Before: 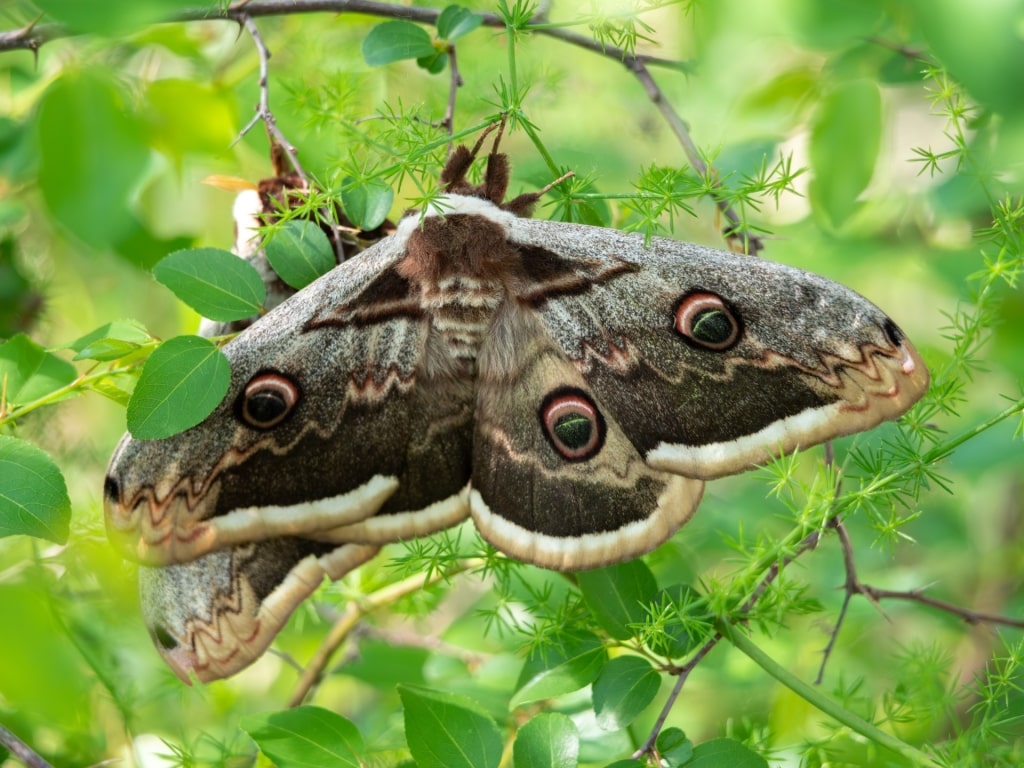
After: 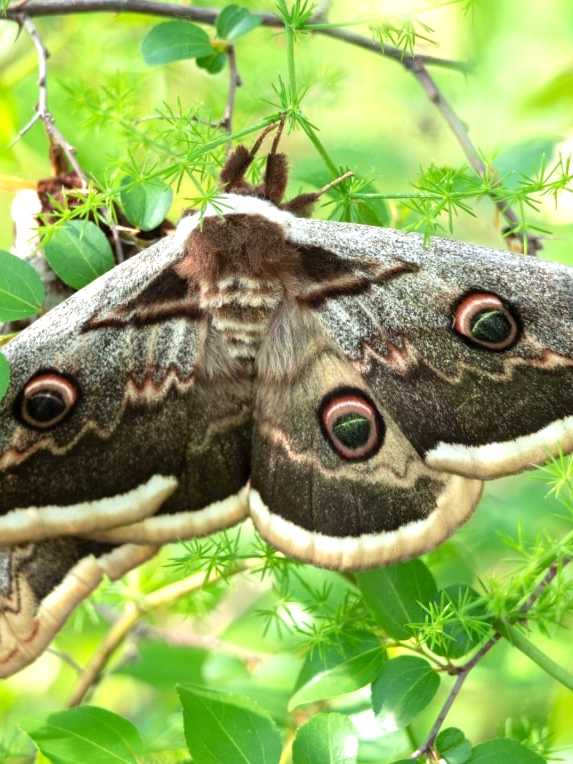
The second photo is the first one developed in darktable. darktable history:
crop: left 21.674%, right 22.086%
exposure: exposure 0.6 EV, compensate highlight preservation false
